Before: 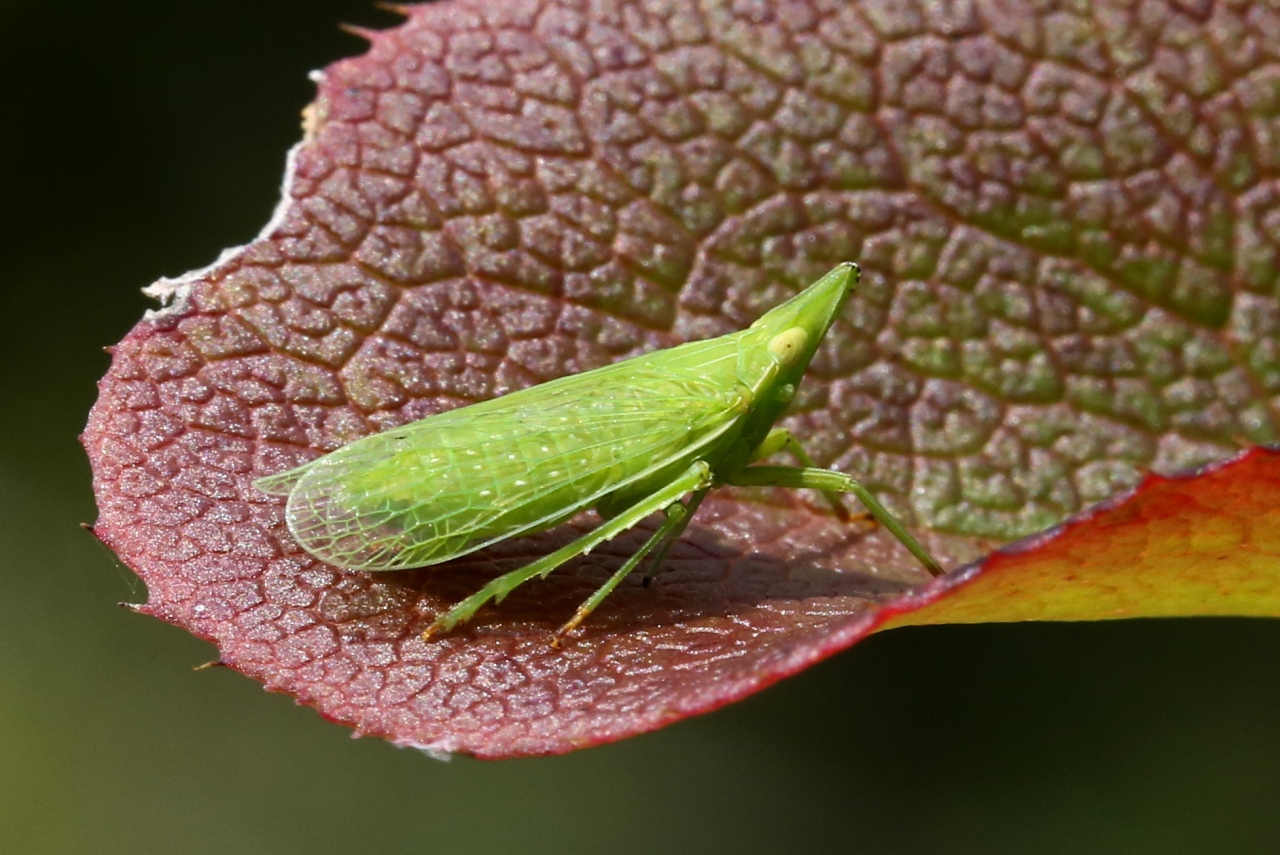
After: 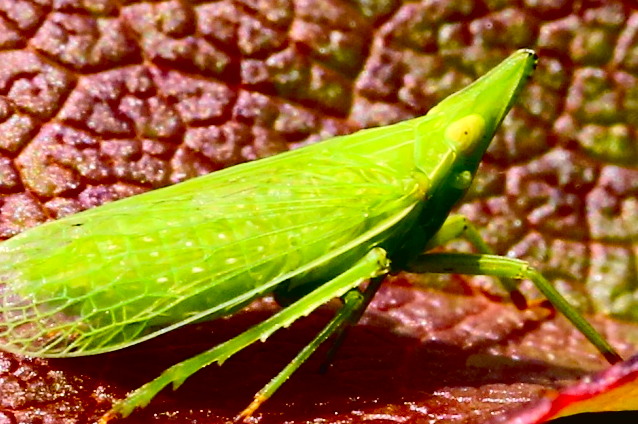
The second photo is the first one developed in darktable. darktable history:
crop: left 25.238%, top 24.927%, right 24.912%, bottom 25.477%
exposure: black level correction 0.026, exposure 0.181 EV, compensate exposure bias true, compensate highlight preservation false
tone curve: curves: ch0 [(0, 0.023) (0.103, 0.087) (0.295, 0.297) (0.445, 0.531) (0.553, 0.665) (0.735, 0.843) (0.994, 1)]; ch1 [(0, 0) (0.414, 0.395) (0.447, 0.447) (0.485, 0.495) (0.512, 0.523) (0.542, 0.581) (0.581, 0.632) (0.646, 0.715) (1, 1)]; ch2 [(0, 0) (0.369, 0.388) (0.449, 0.431) (0.478, 0.471) (0.516, 0.517) (0.579, 0.624) (0.674, 0.775) (1, 1)], color space Lab, independent channels, preserve colors none
tone equalizer: edges refinement/feathering 500, mask exposure compensation -1.57 EV, preserve details no
